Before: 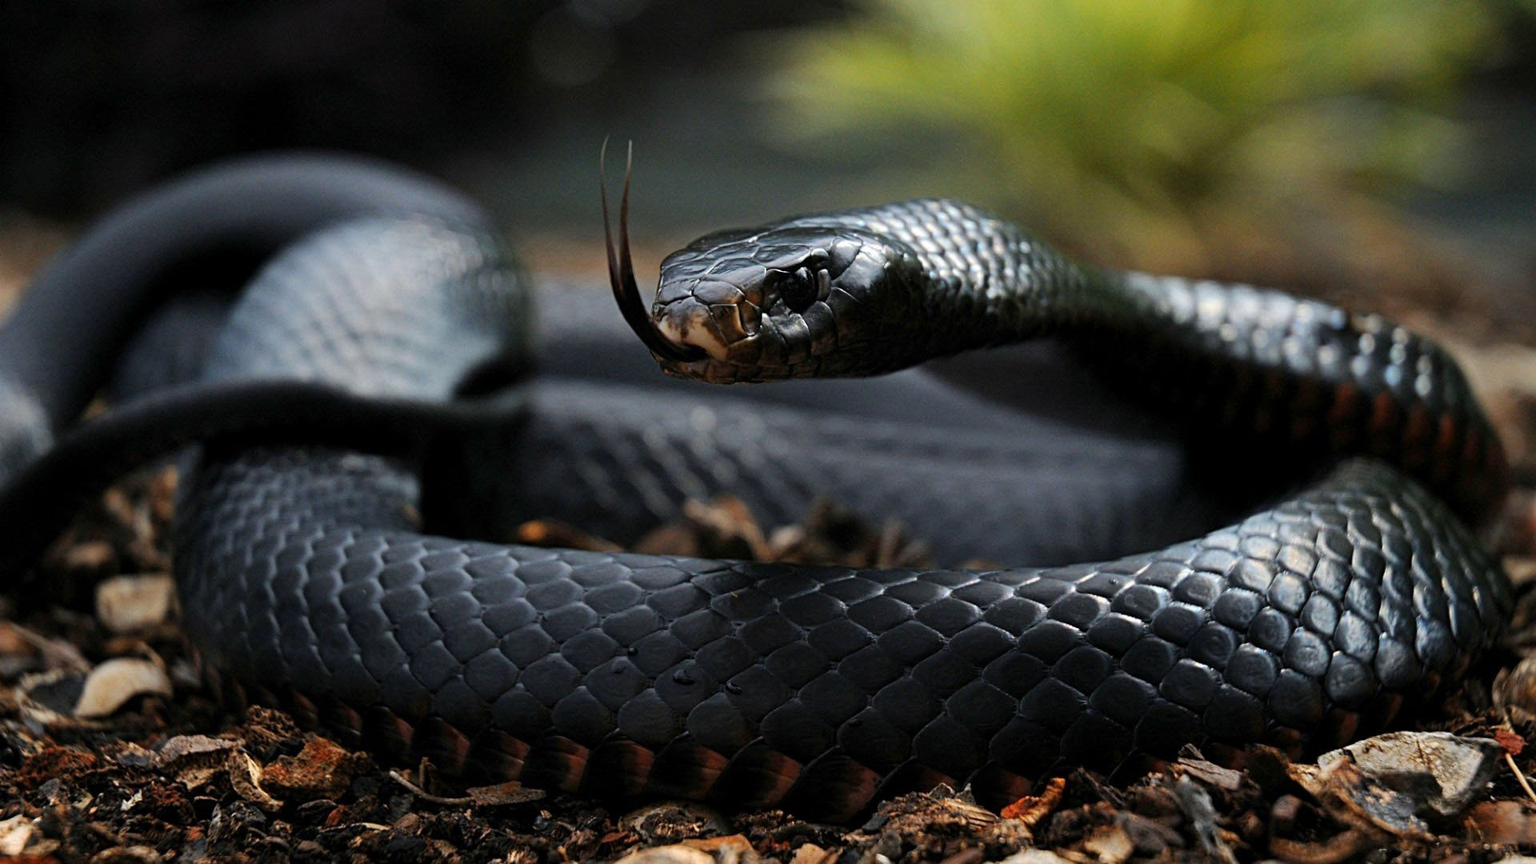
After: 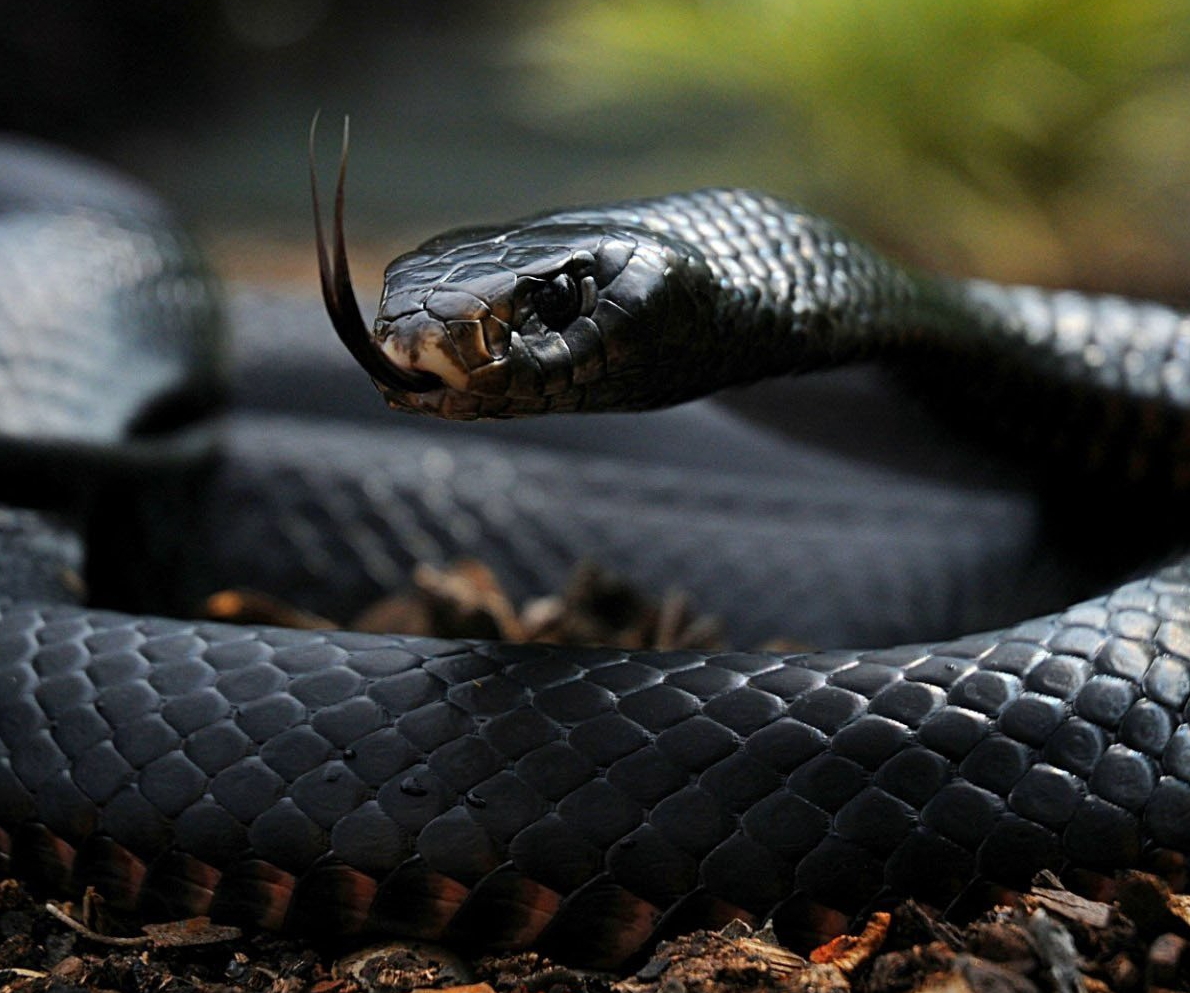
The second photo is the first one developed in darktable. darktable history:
crop and rotate: left 22.97%, top 5.64%, right 15.001%, bottom 2.344%
